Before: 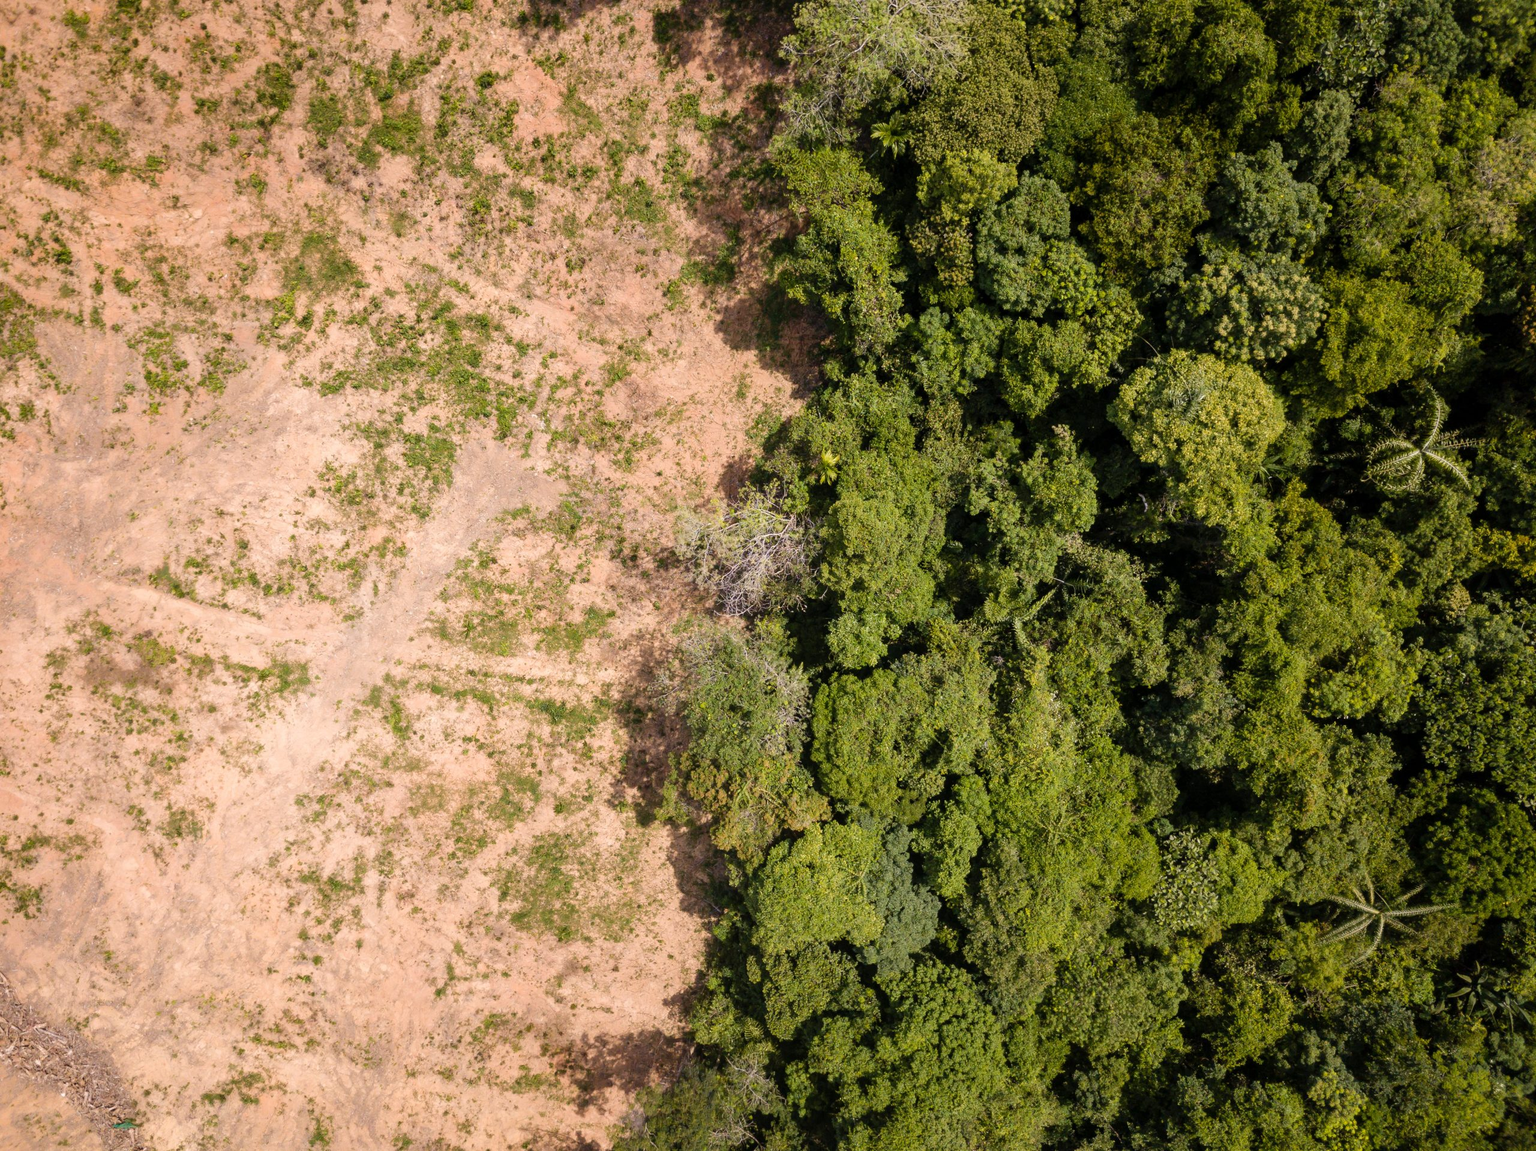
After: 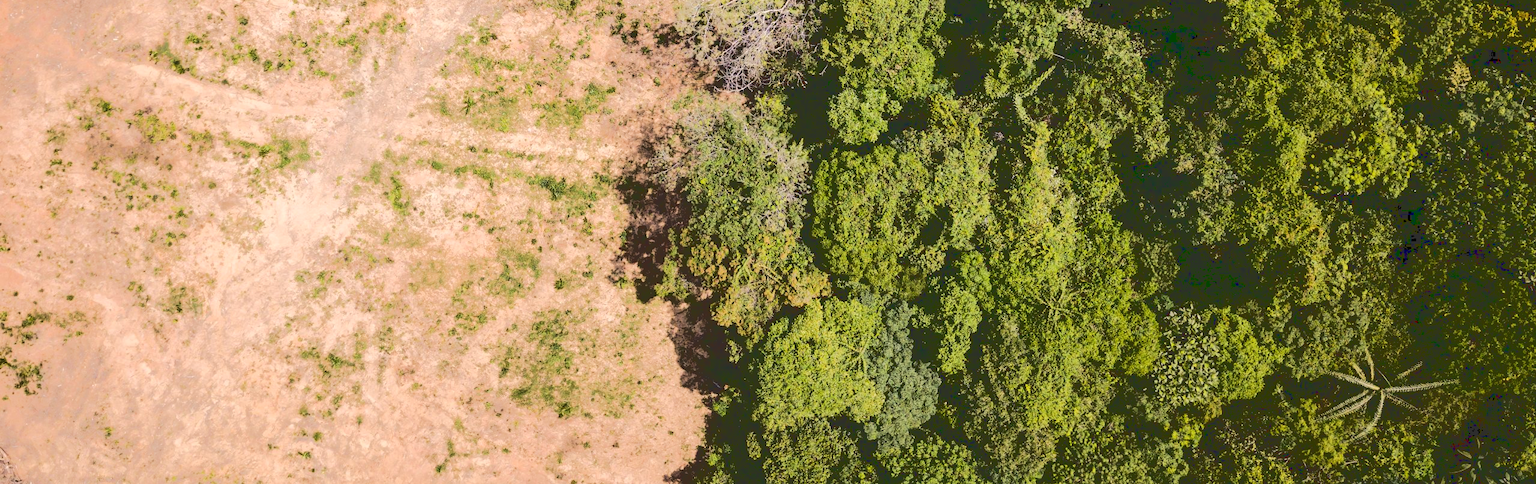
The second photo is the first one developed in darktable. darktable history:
base curve: curves: ch0 [(0.065, 0.026) (0.236, 0.358) (0.53, 0.546) (0.777, 0.841) (0.924, 0.992)], preserve colors average RGB
crop: top 45.551%, bottom 12.262%
